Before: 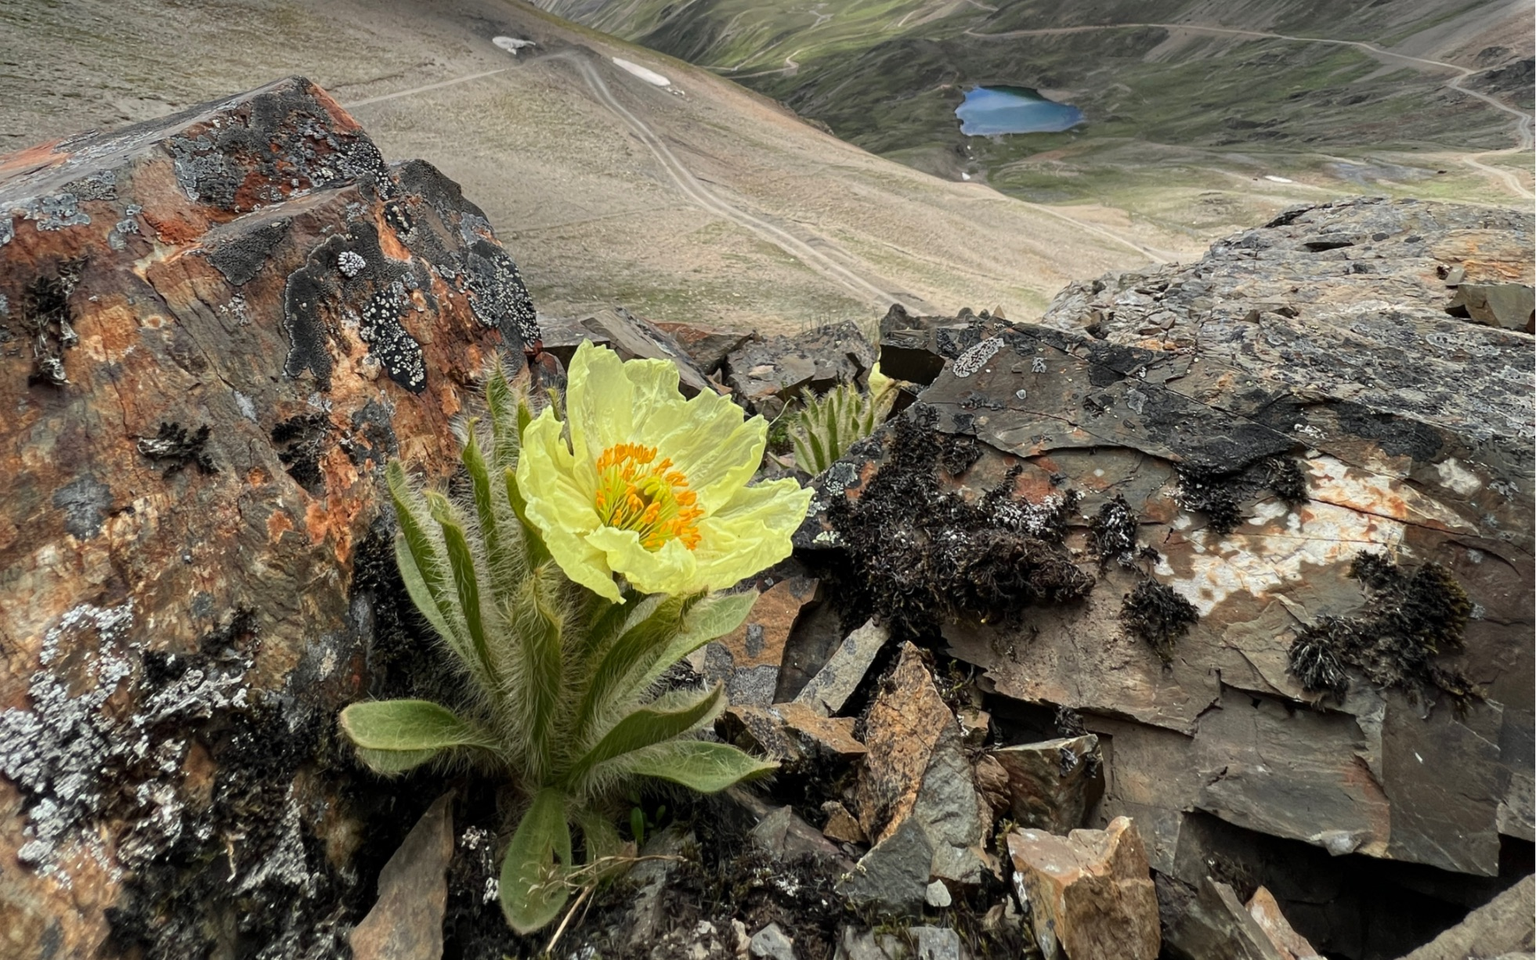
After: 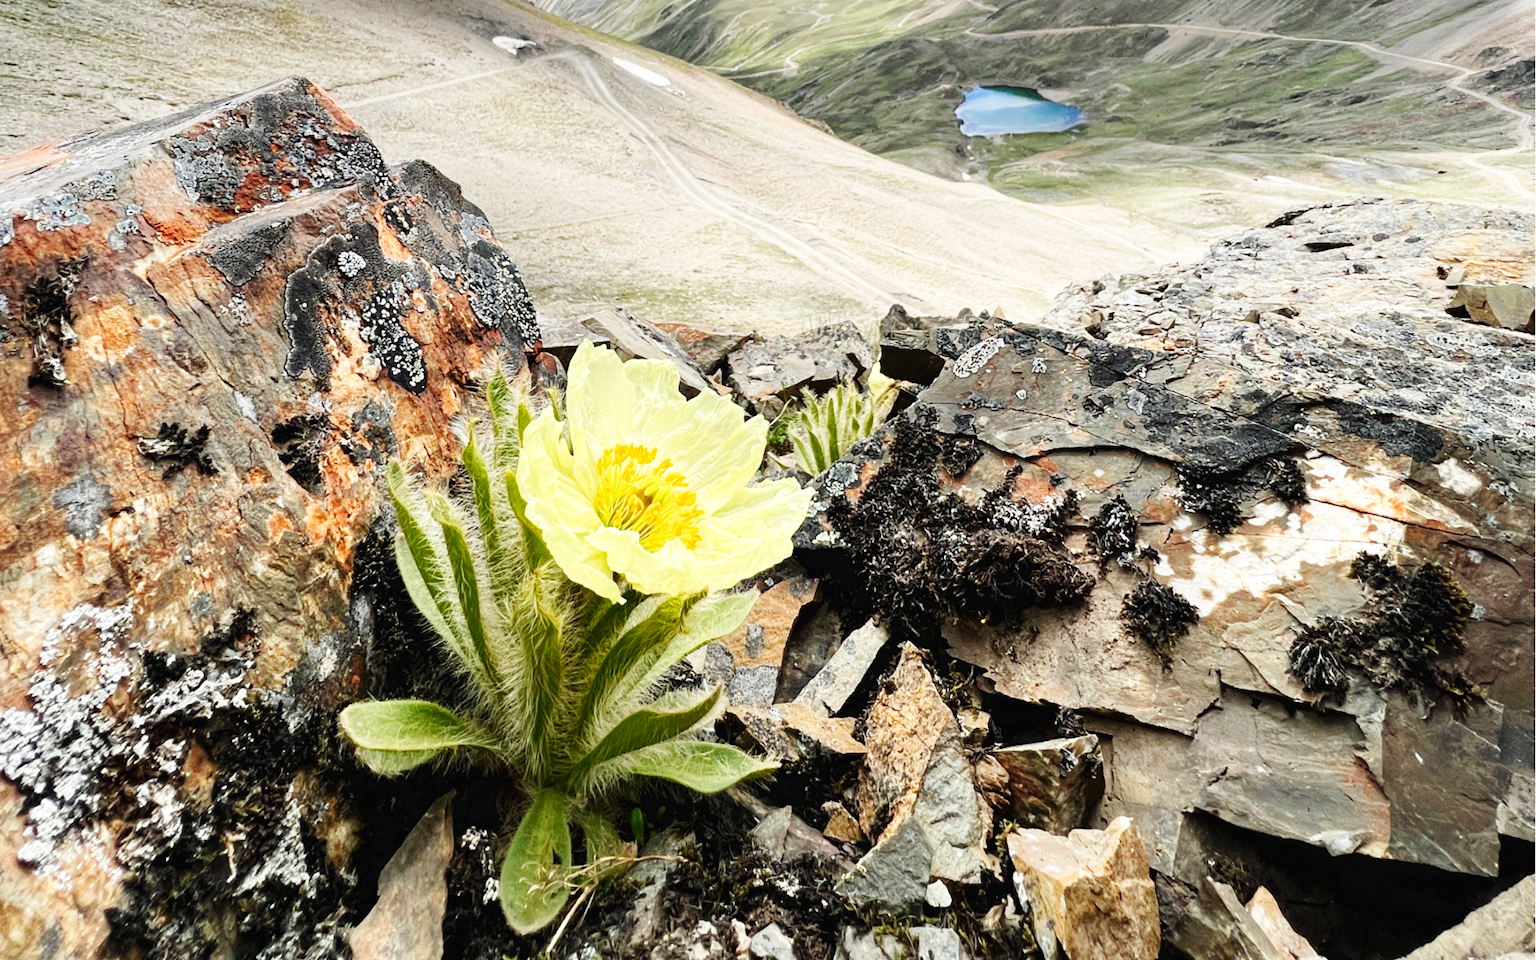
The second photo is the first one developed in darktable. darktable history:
tone equalizer: on, module defaults
base curve: curves: ch0 [(0, 0.003) (0.001, 0.002) (0.006, 0.004) (0.02, 0.022) (0.048, 0.086) (0.094, 0.234) (0.162, 0.431) (0.258, 0.629) (0.385, 0.8) (0.548, 0.918) (0.751, 0.988) (1, 1)], preserve colors none
